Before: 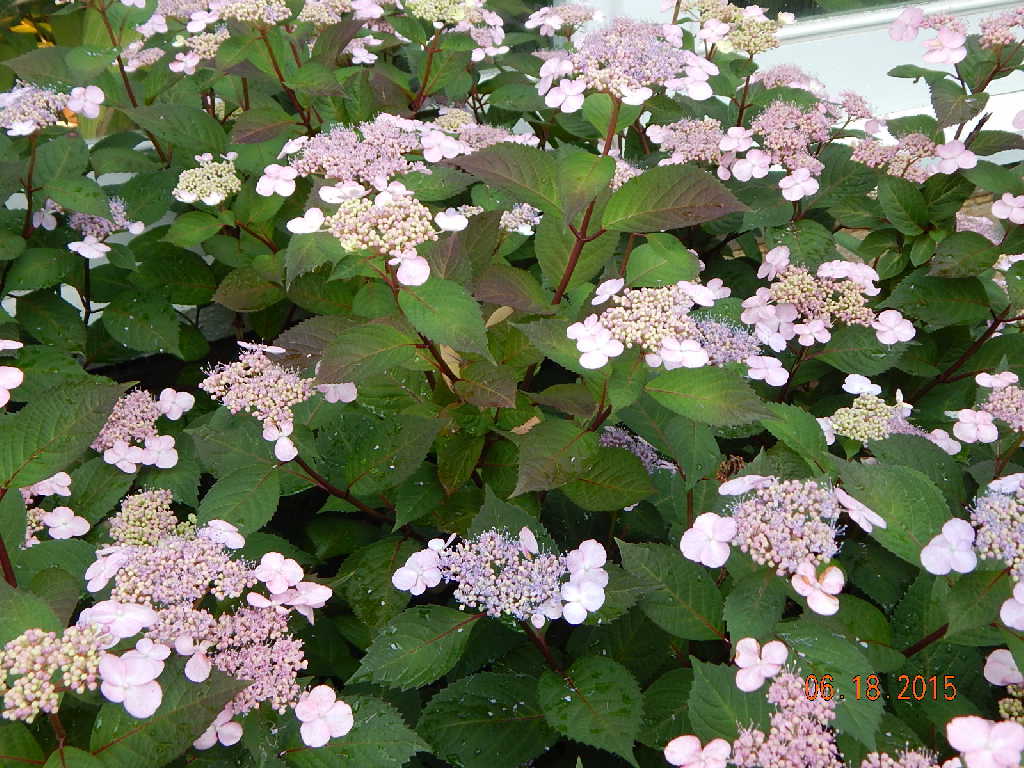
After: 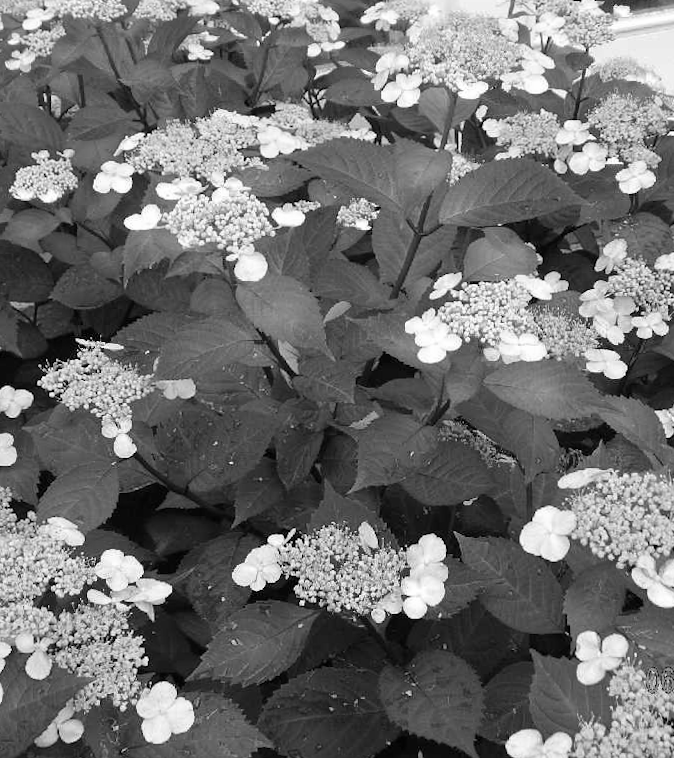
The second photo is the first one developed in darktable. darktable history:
rotate and perspective: rotation -0.45°, automatic cropping original format, crop left 0.008, crop right 0.992, crop top 0.012, crop bottom 0.988
crop: left 15.419%, right 17.914%
monochrome: on, module defaults
